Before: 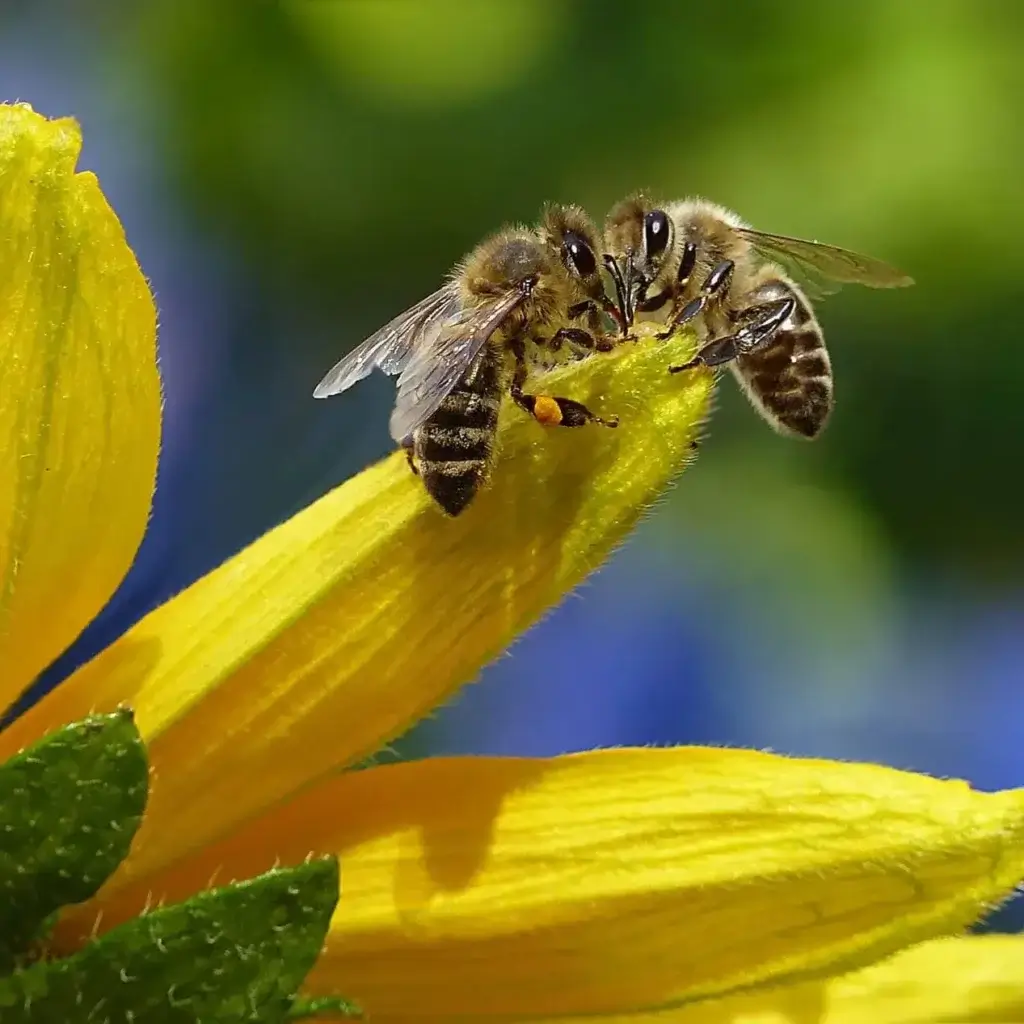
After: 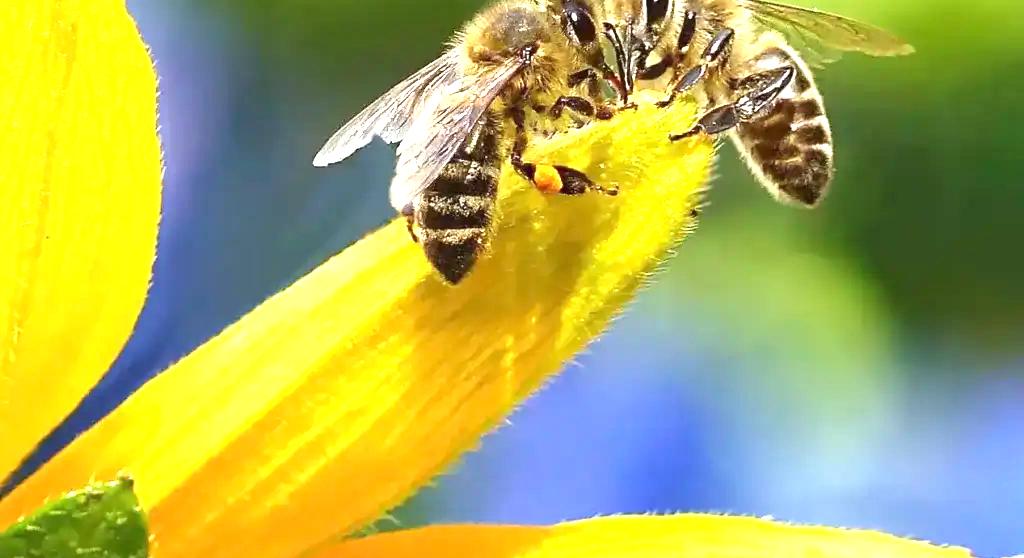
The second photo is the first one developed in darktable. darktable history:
exposure: black level correction 0, exposure 1.672 EV, compensate highlight preservation false
crop and rotate: top 22.665%, bottom 22.77%
tone equalizer: edges refinement/feathering 500, mask exposure compensation -1.57 EV, preserve details guided filter
